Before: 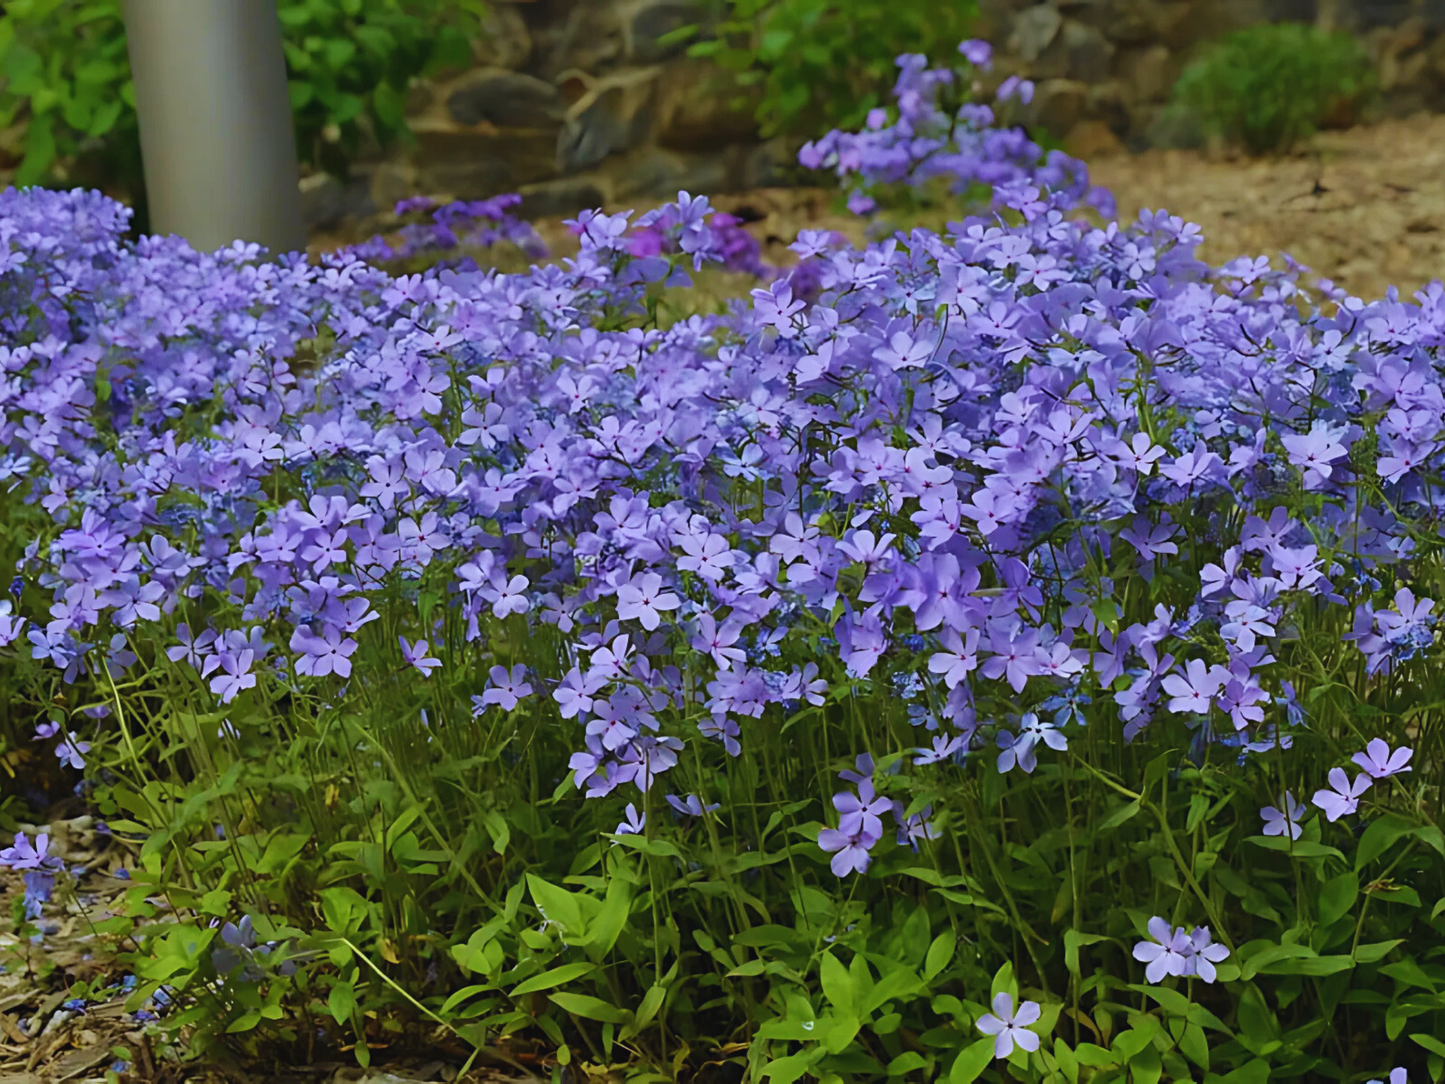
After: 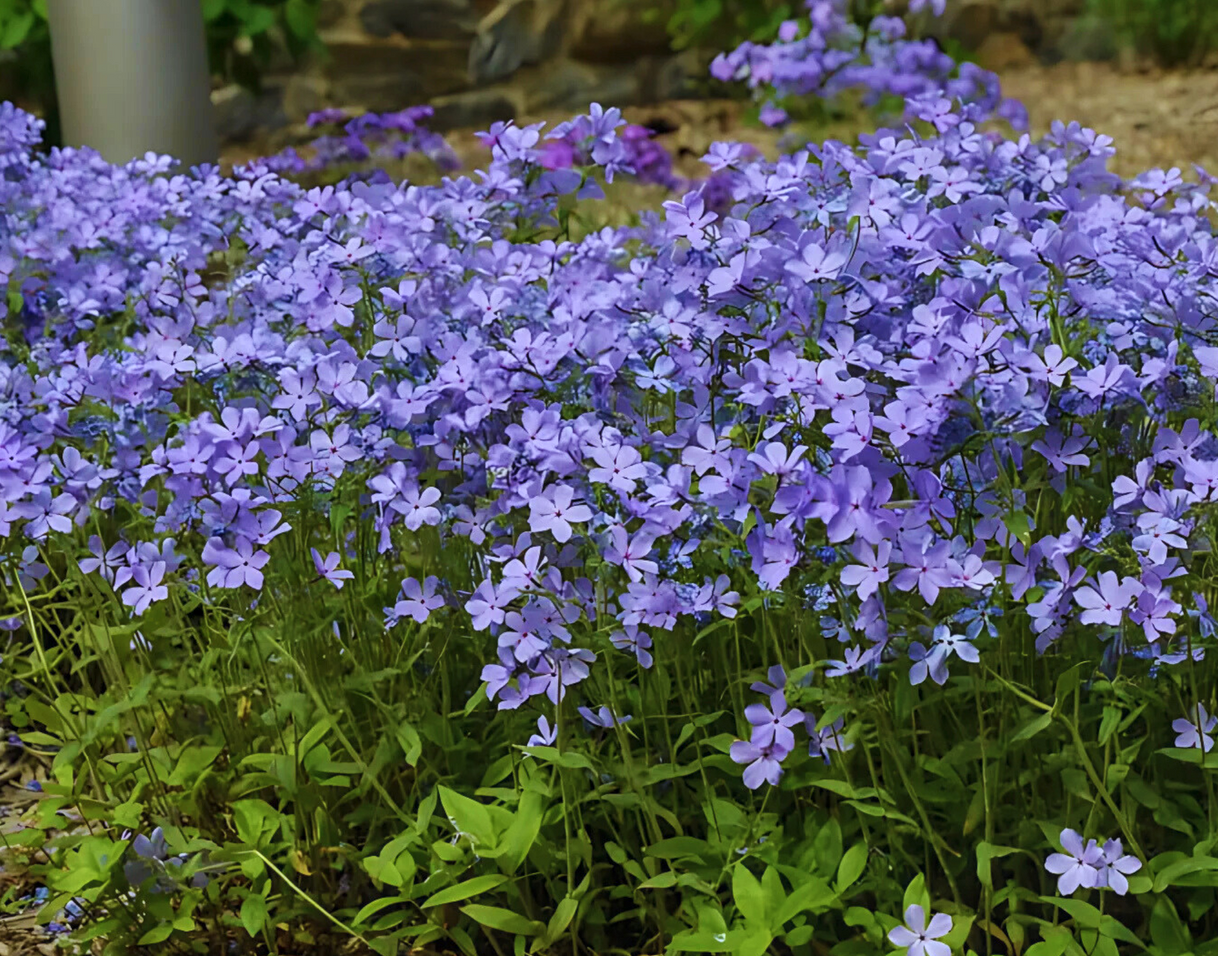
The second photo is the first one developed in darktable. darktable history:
crop: left 6.124%, top 8.156%, right 9.525%, bottom 3.605%
local contrast: on, module defaults
